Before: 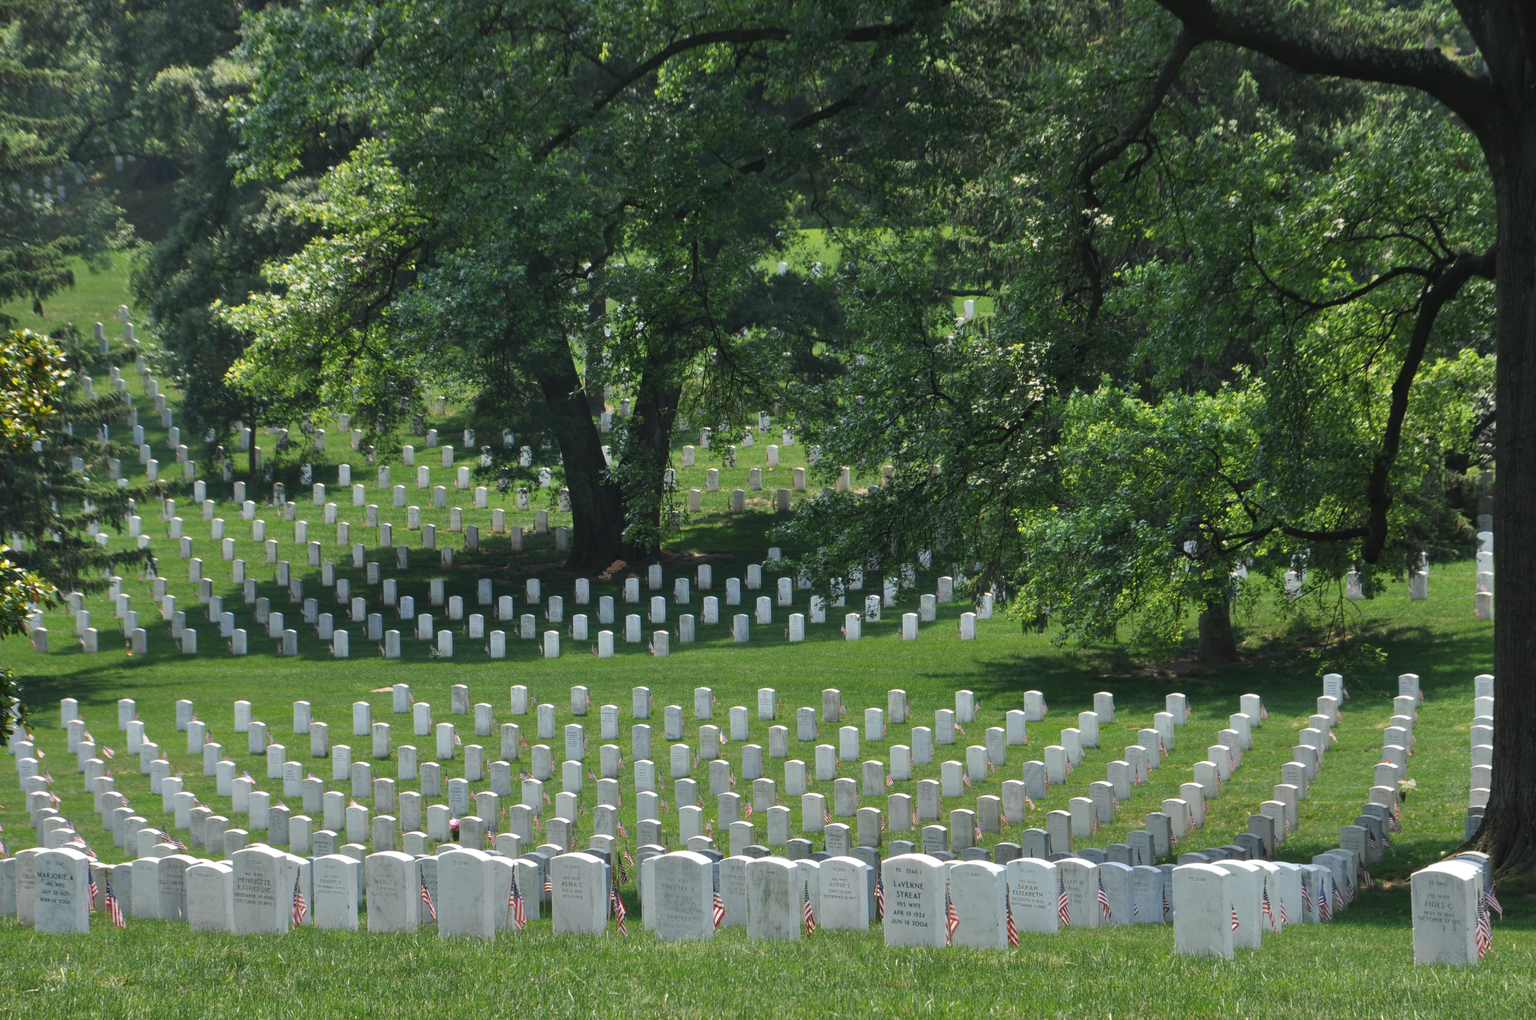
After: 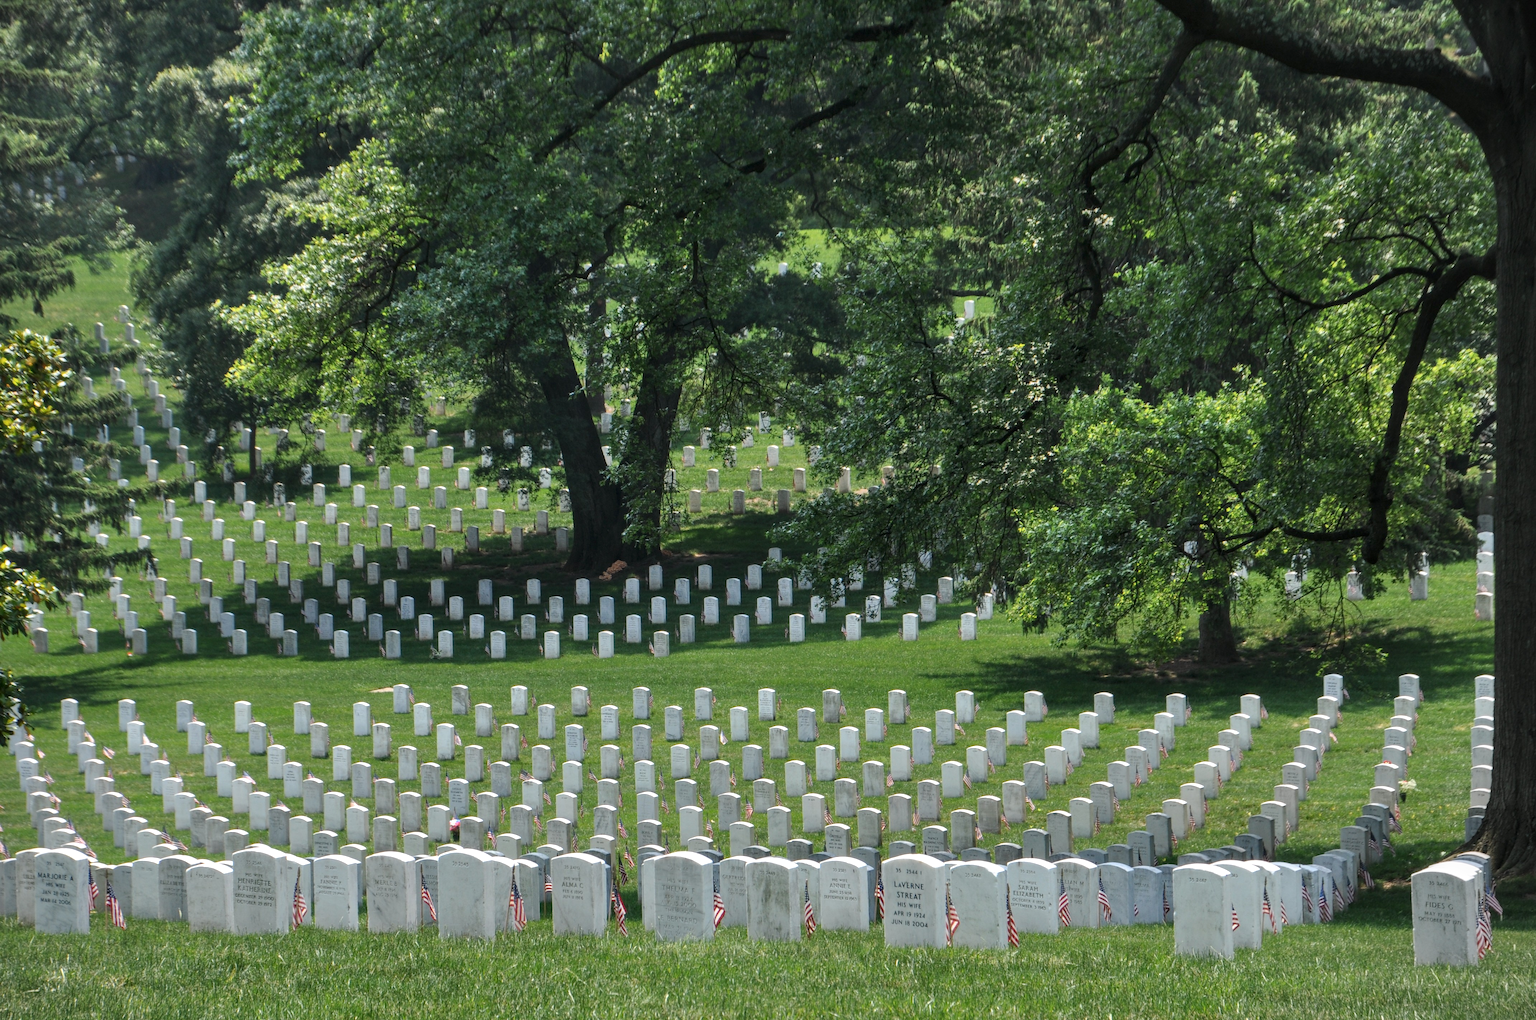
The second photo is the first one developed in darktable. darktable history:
local contrast: detail 130%
vignetting: fall-off start 97.38%, fall-off radius 79.48%, center (-0.033, -0.046), width/height ratio 1.121
